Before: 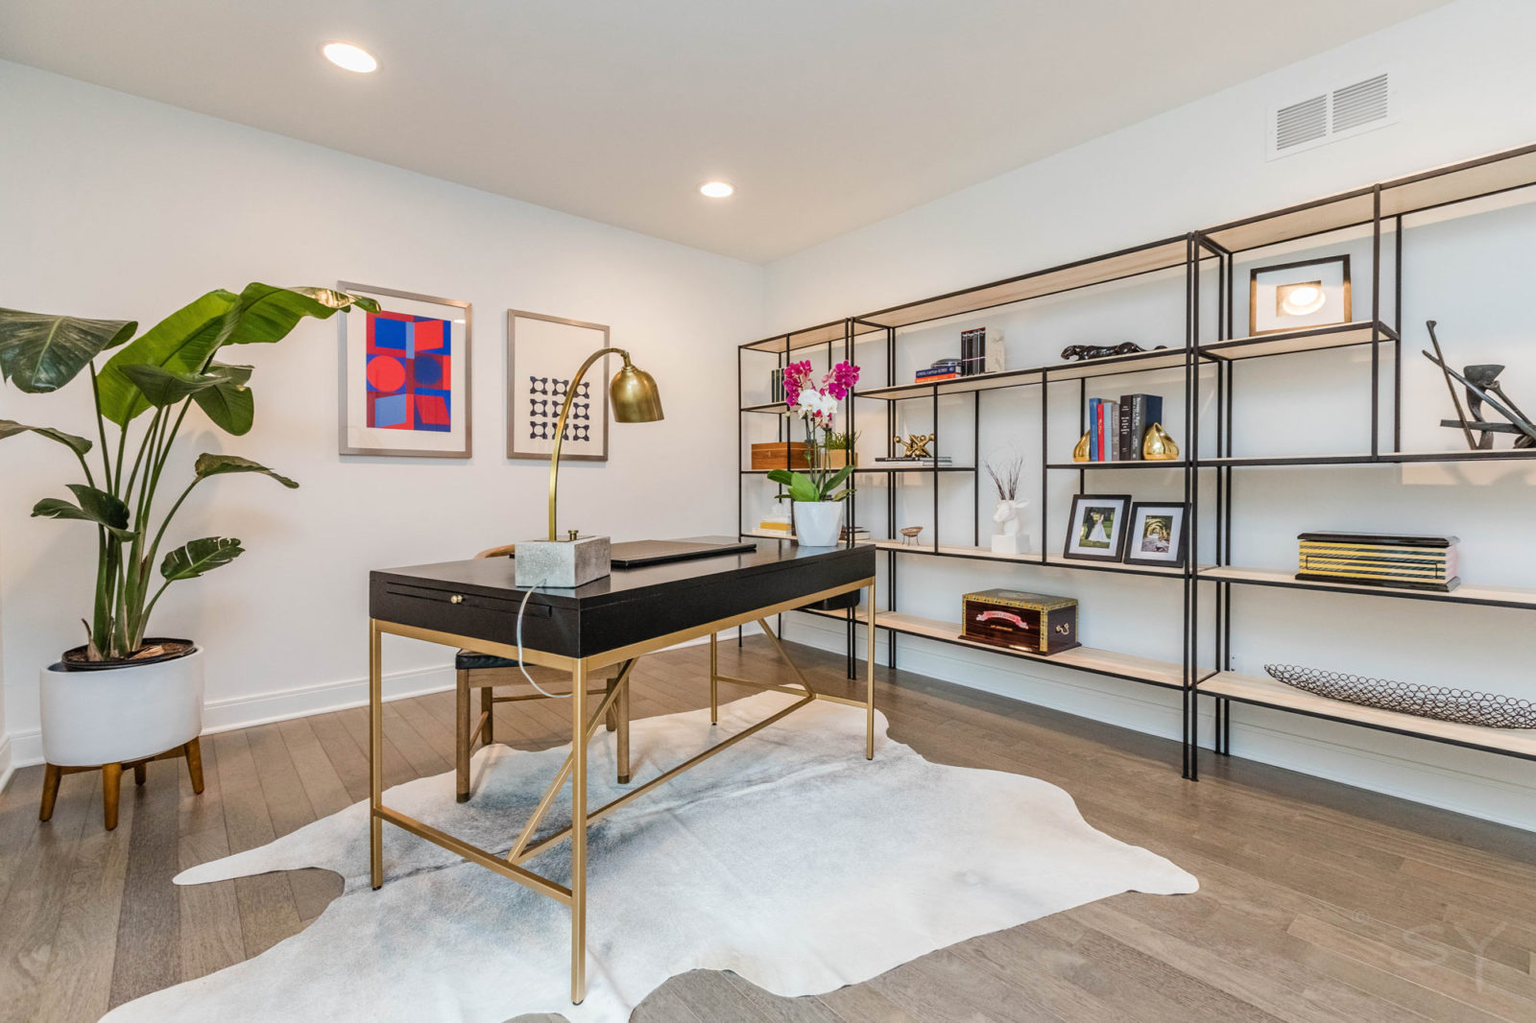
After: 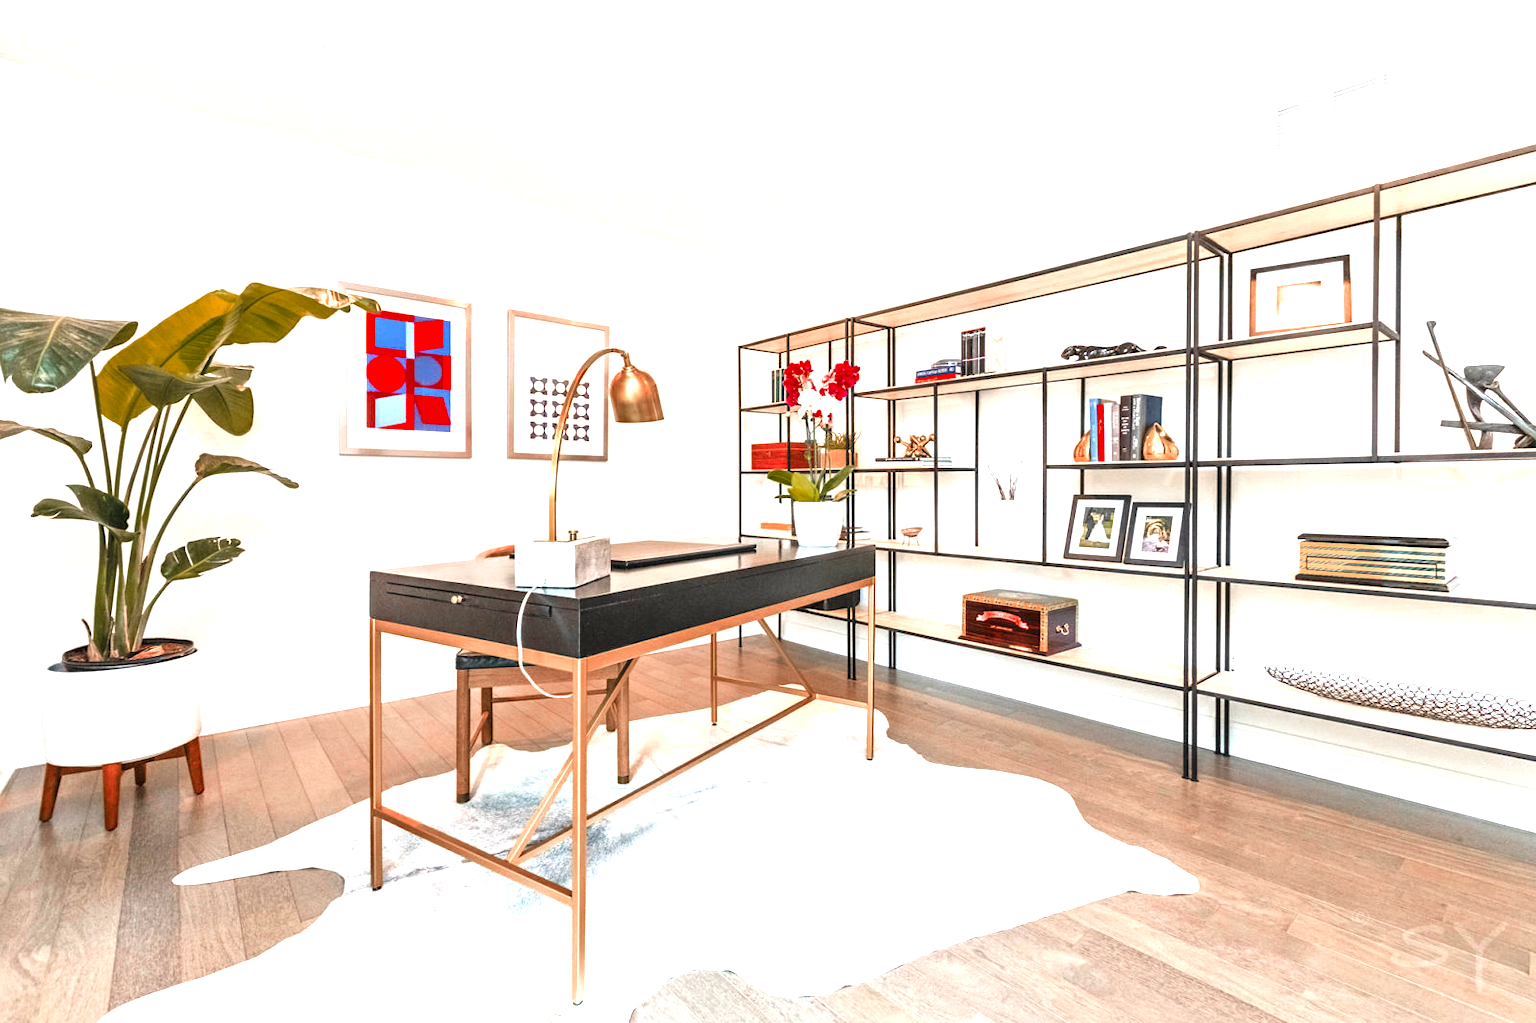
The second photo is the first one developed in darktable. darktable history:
color zones: curves: ch0 [(0, 0.299) (0.25, 0.383) (0.456, 0.352) (0.736, 0.571)]; ch1 [(0, 0.63) (0.151, 0.568) (0.254, 0.416) (0.47, 0.558) (0.732, 0.37) (0.909, 0.492)]; ch2 [(0.004, 0.604) (0.158, 0.443) (0.257, 0.403) (0.761, 0.468)]
exposure: black level correction 0, exposure 1.675 EV, compensate exposure bias true, compensate highlight preservation false
